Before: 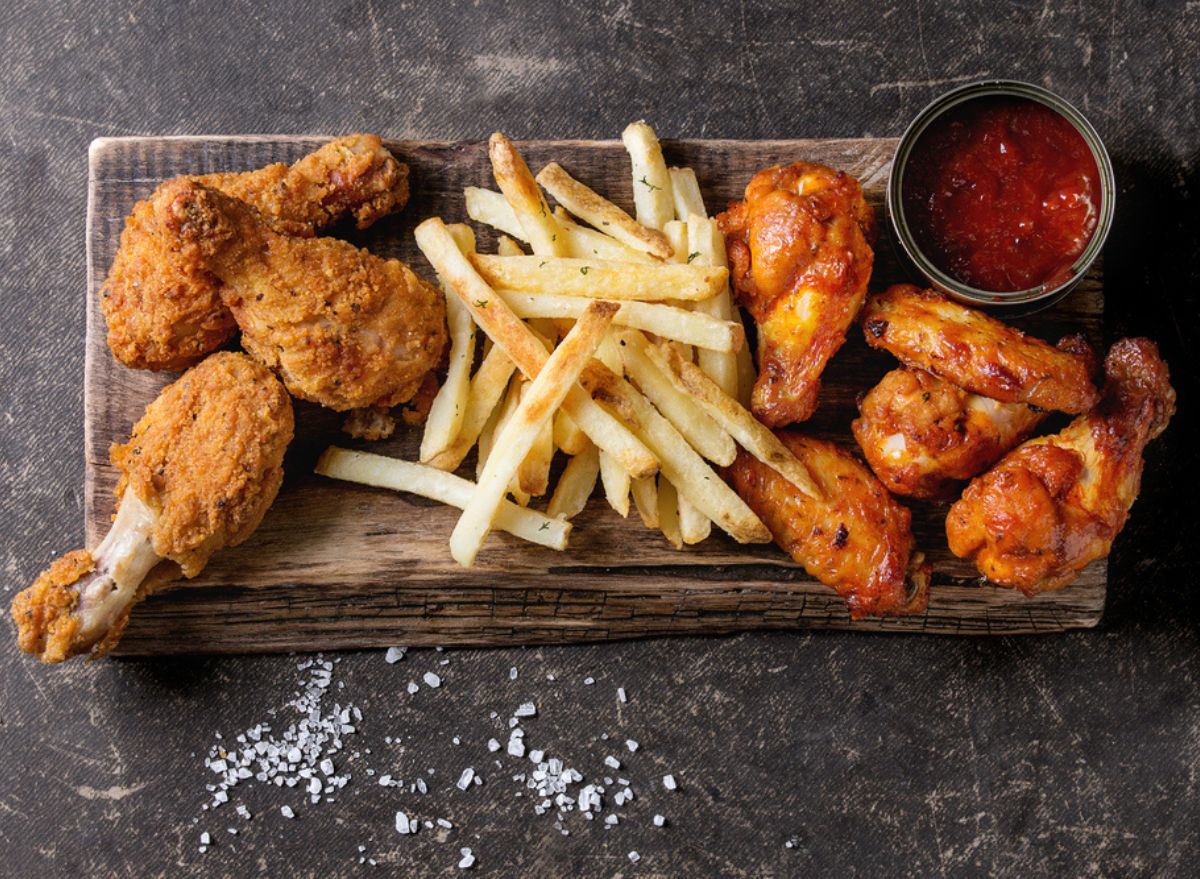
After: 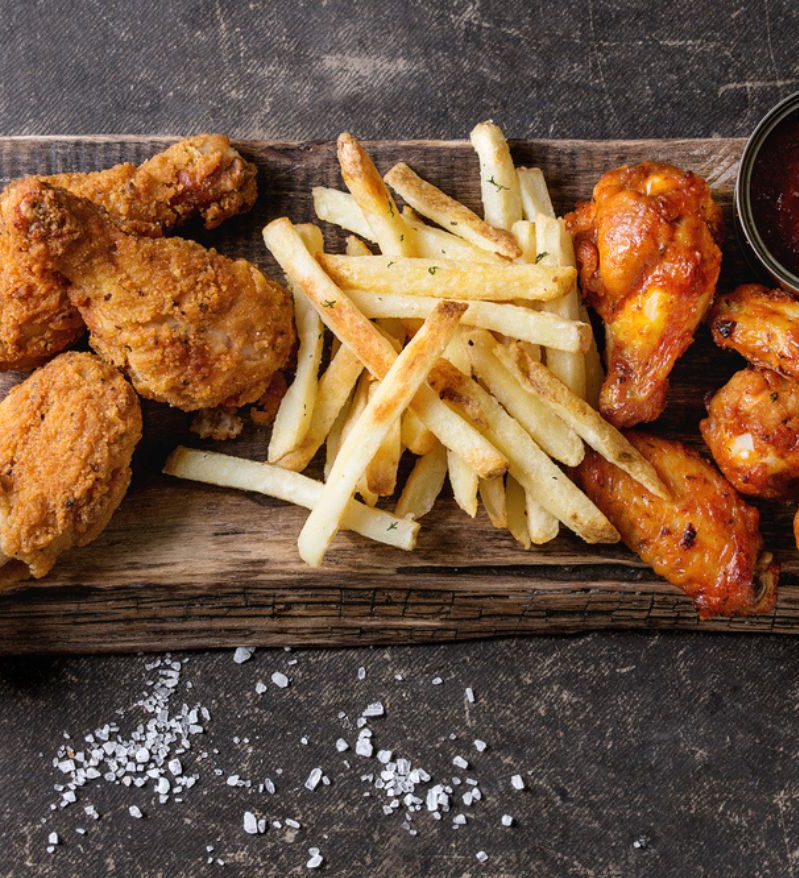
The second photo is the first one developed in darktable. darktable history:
crop and rotate: left 12.673%, right 20.66%
tone equalizer: on, module defaults
